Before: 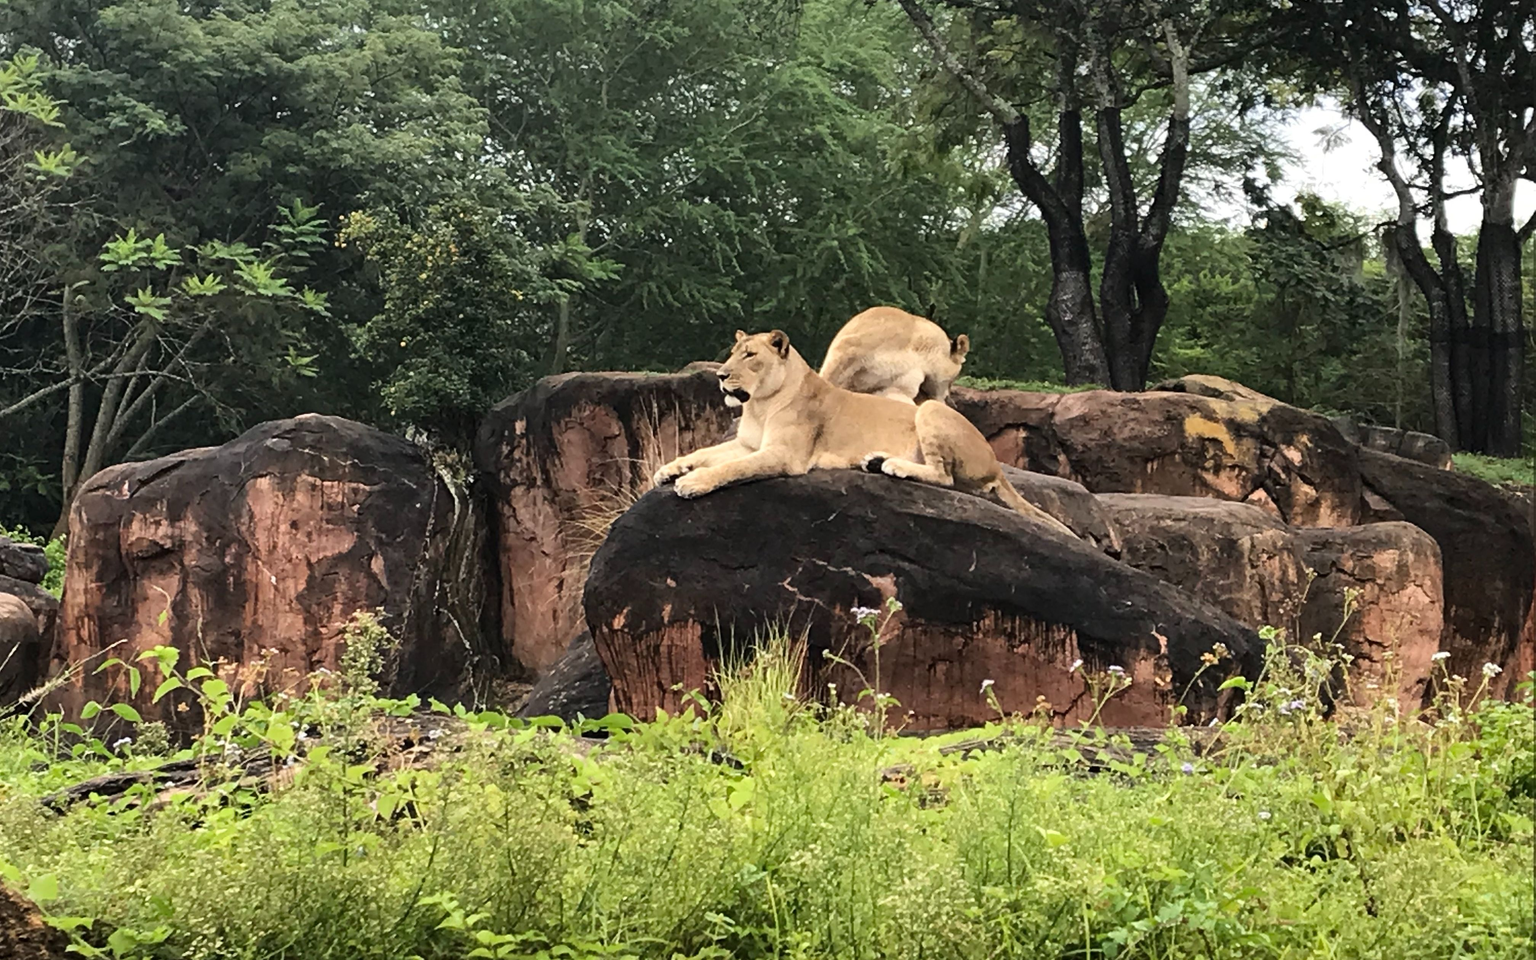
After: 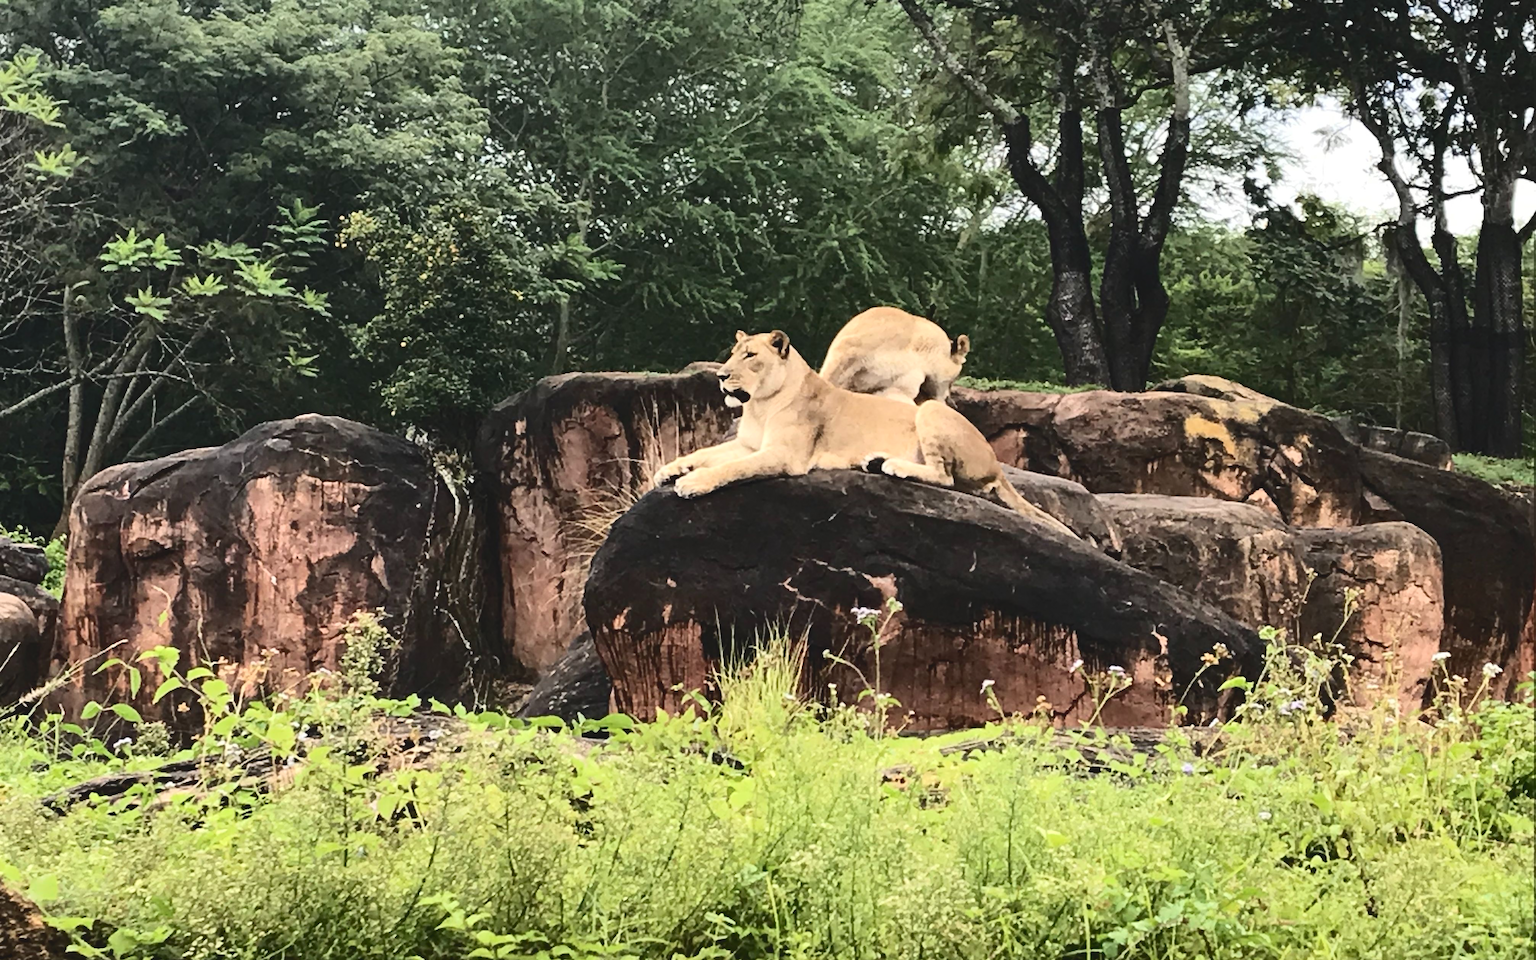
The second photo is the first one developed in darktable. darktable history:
tone curve: curves: ch0 [(0, 0) (0.003, 0.077) (0.011, 0.079) (0.025, 0.085) (0.044, 0.095) (0.069, 0.109) (0.1, 0.124) (0.136, 0.142) (0.177, 0.169) (0.224, 0.207) (0.277, 0.267) (0.335, 0.347) (0.399, 0.442) (0.468, 0.54) (0.543, 0.635) (0.623, 0.726) (0.709, 0.813) (0.801, 0.882) (0.898, 0.934) (1, 1)], color space Lab, independent channels, preserve colors none
color calibration: illuminant same as pipeline (D50), adaptation XYZ, x 0.347, y 0.358, temperature 5023.27 K
